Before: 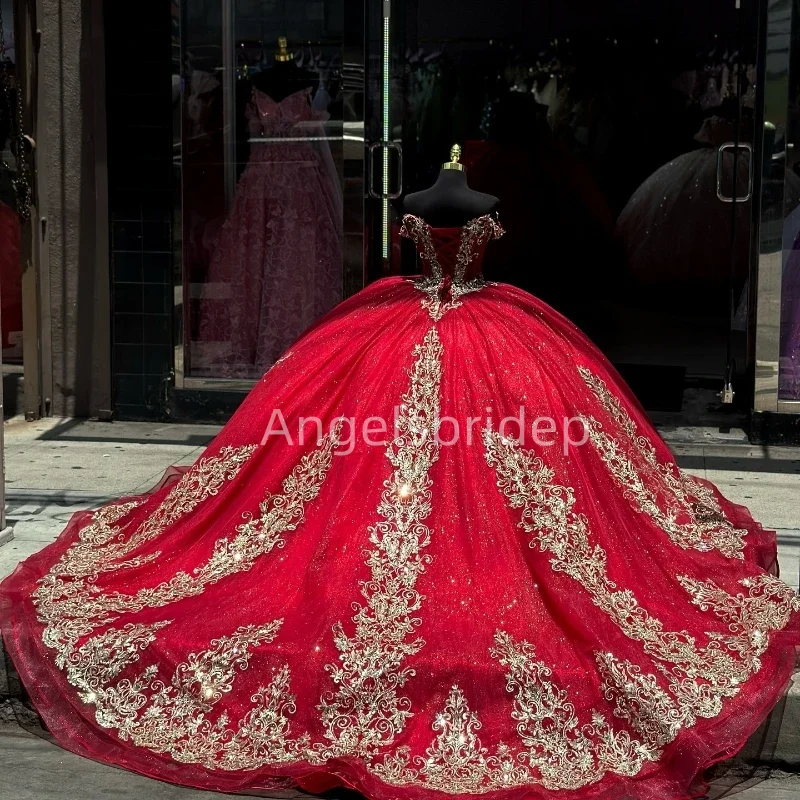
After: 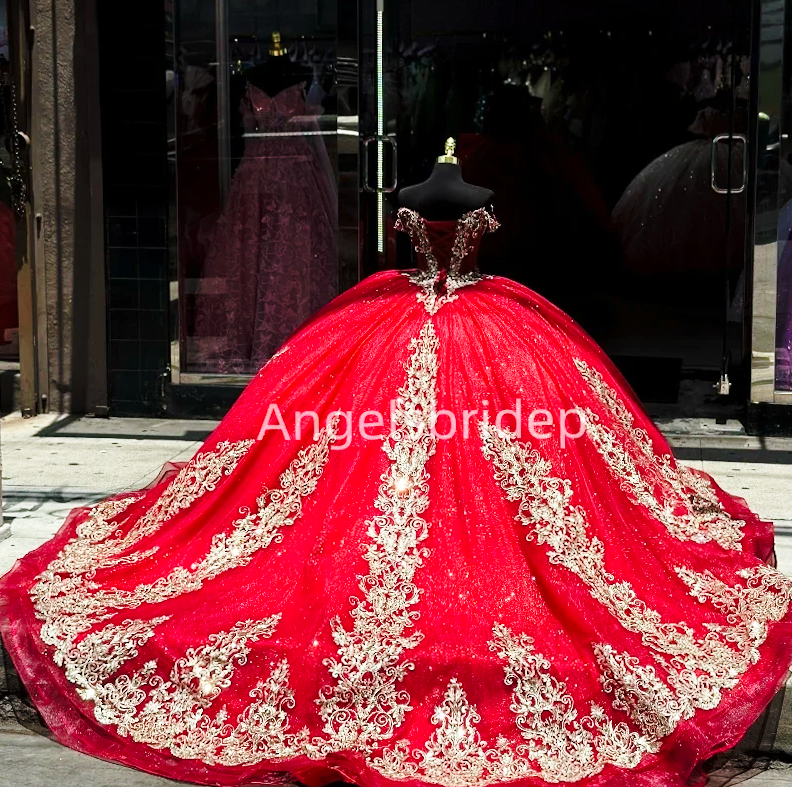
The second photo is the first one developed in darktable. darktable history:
base curve: curves: ch0 [(0, 0) (0.032, 0.037) (0.105, 0.228) (0.435, 0.76) (0.856, 0.983) (1, 1)], preserve colors none
rotate and perspective: rotation -0.45°, automatic cropping original format, crop left 0.008, crop right 0.992, crop top 0.012, crop bottom 0.988
